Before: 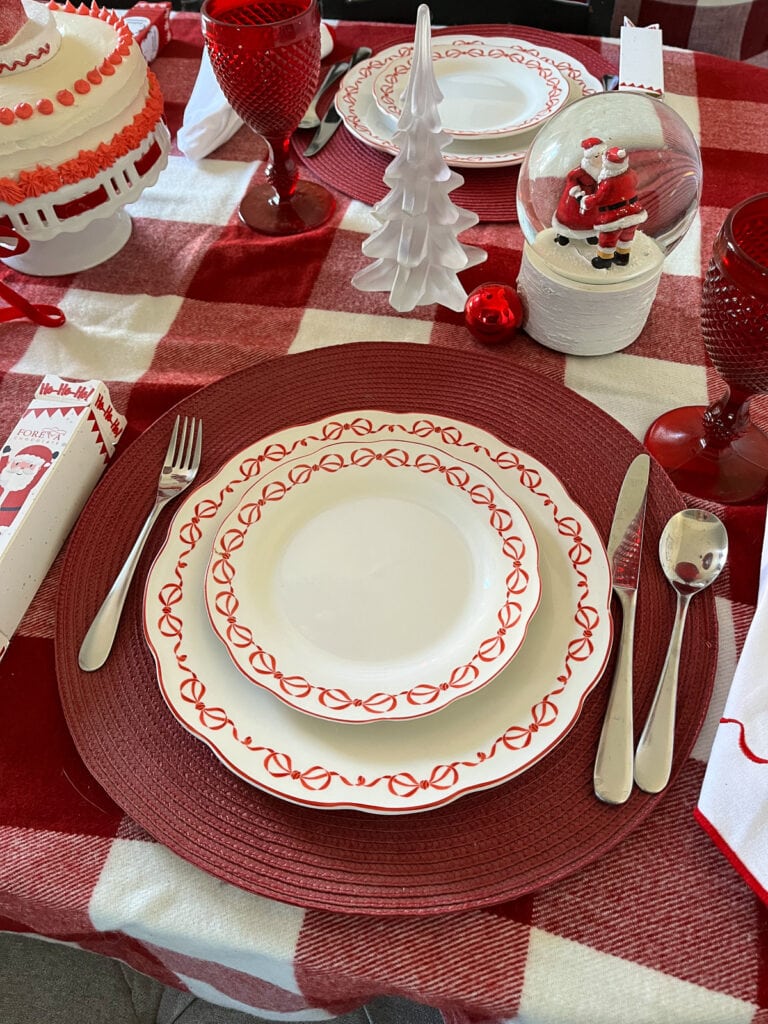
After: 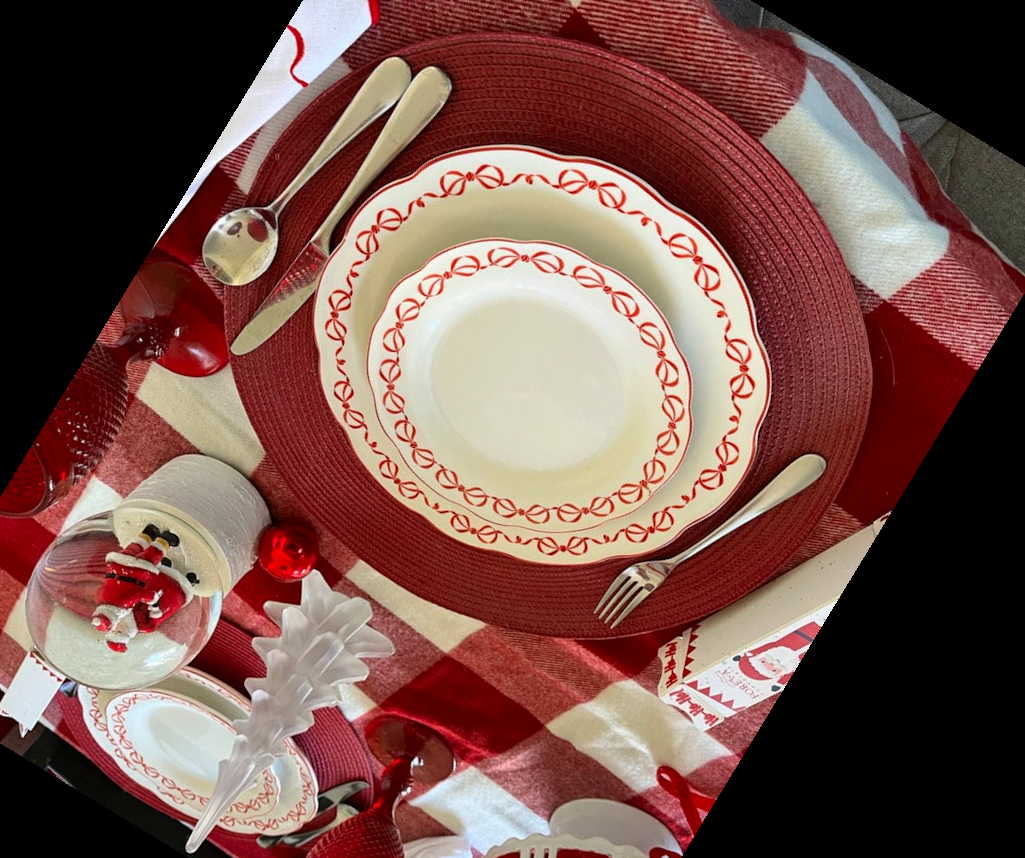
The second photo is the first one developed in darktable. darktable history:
crop and rotate: angle 148.68°, left 9.111%, top 15.603%, right 4.588%, bottom 17.041%
contrast brightness saturation: contrast 0.04, saturation 0.16
